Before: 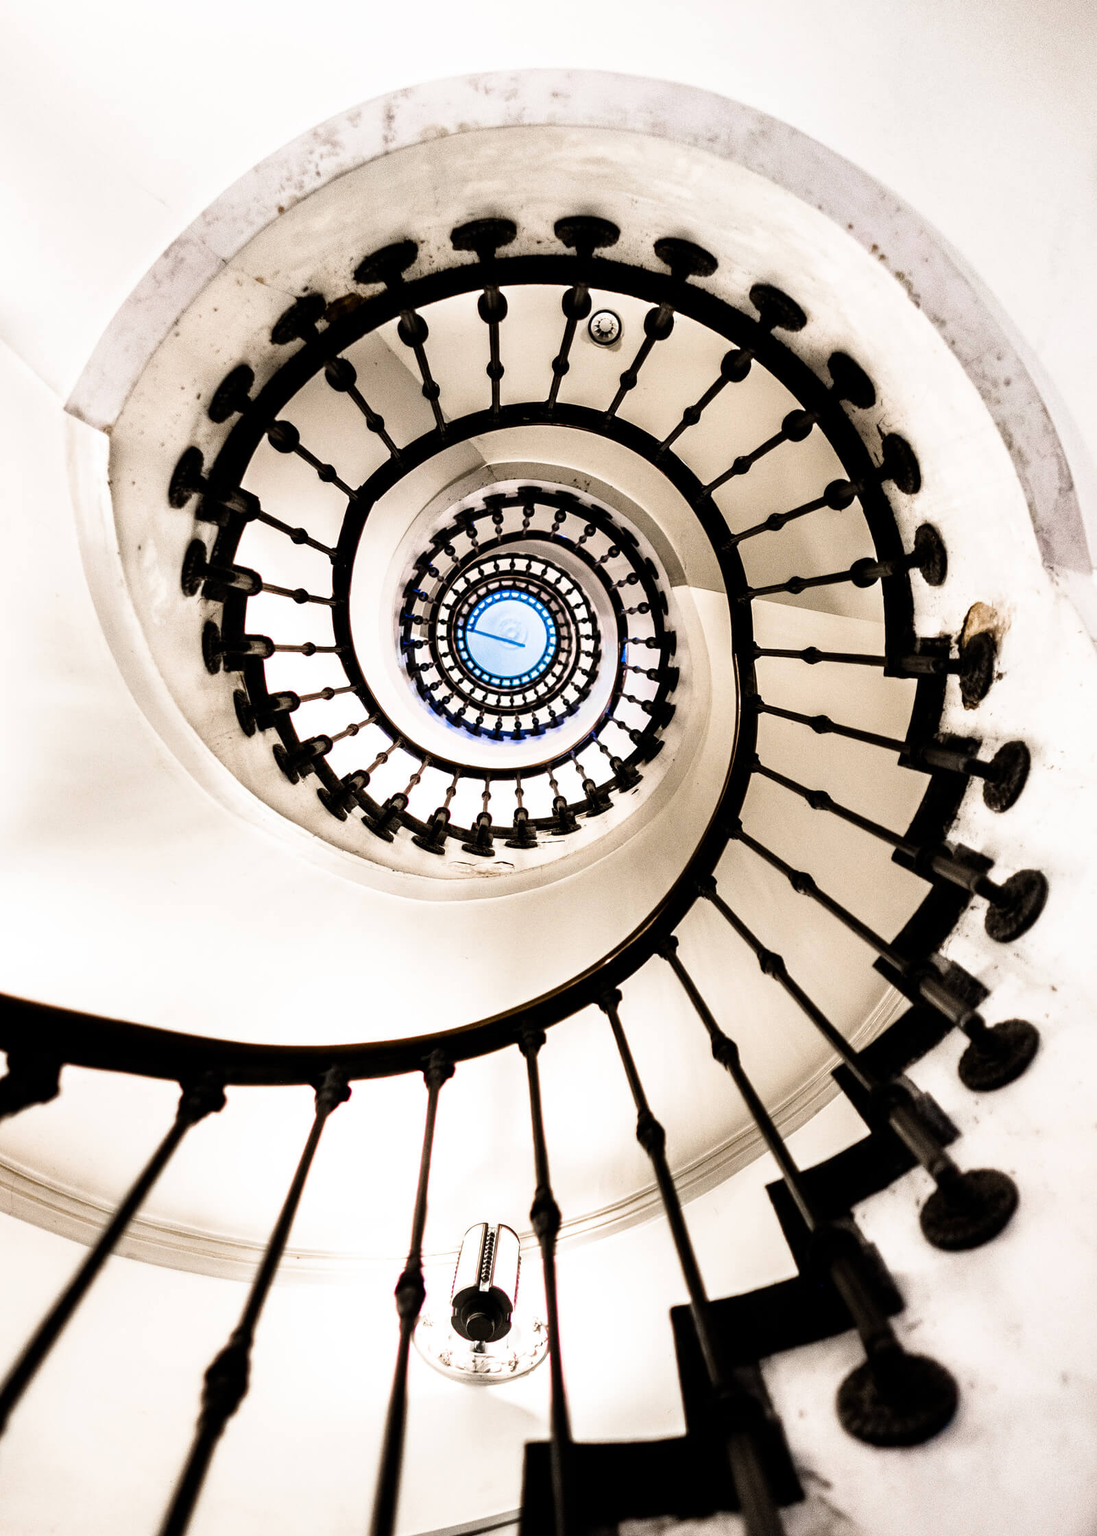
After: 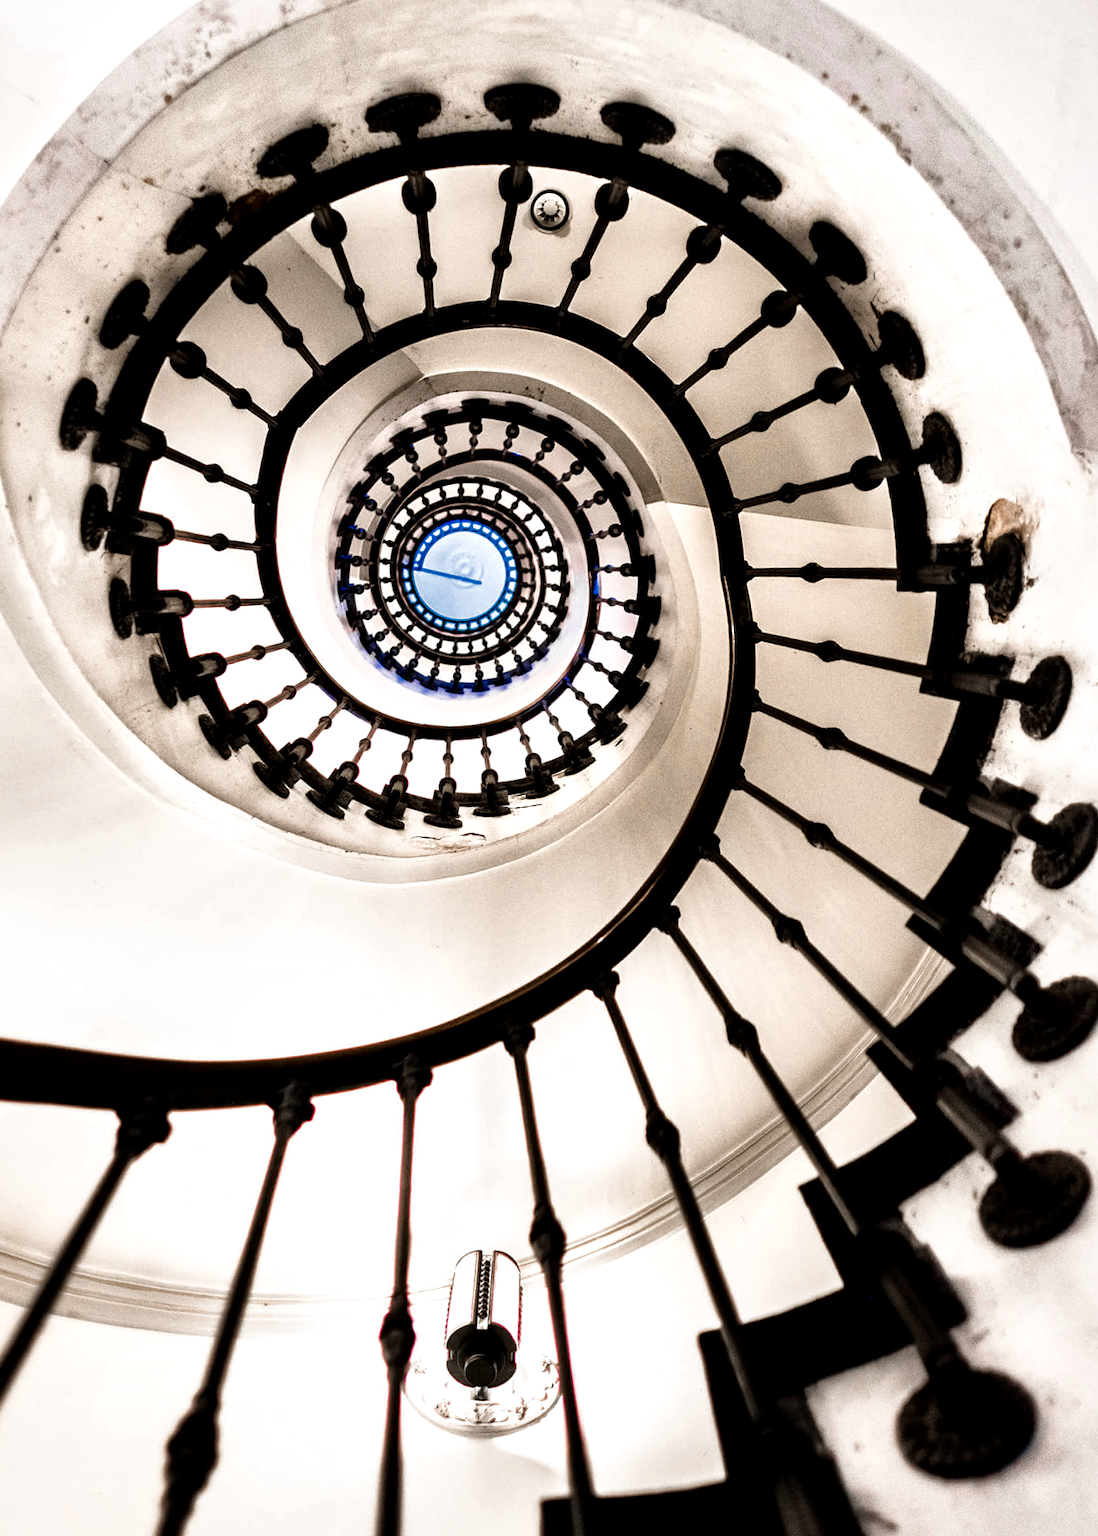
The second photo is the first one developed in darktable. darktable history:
color zones: curves: ch0 [(0, 0.473) (0.001, 0.473) (0.226, 0.548) (0.4, 0.589) (0.525, 0.54) (0.728, 0.403) (0.999, 0.473) (1, 0.473)]; ch1 [(0, 0.619) (0.001, 0.619) (0.234, 0.388) (0.4, 0.372) (0.528, 0.422) (0.732, 0.53) (0.999, 0.619) (1, 0.619)]; ch2 [(0, 0.547) (0.001, 0.547) (0.226, 0.45) (0.4, 0.525) (0.525, 0.585) (0.8, 0.511) (0.999, 0.547) (1, 0.547)]
crop and rotate: angle 3.69°, left 5.563%, top 5.713%
tone equalizer: mask exposure compensation -0.488 EV
contrast brightness saturation: contrast 0.03, brightness -0.037
local contrast: mode bilateral grid, contrast 25, coarseness 59, detail 151%, midtone range 0.2
